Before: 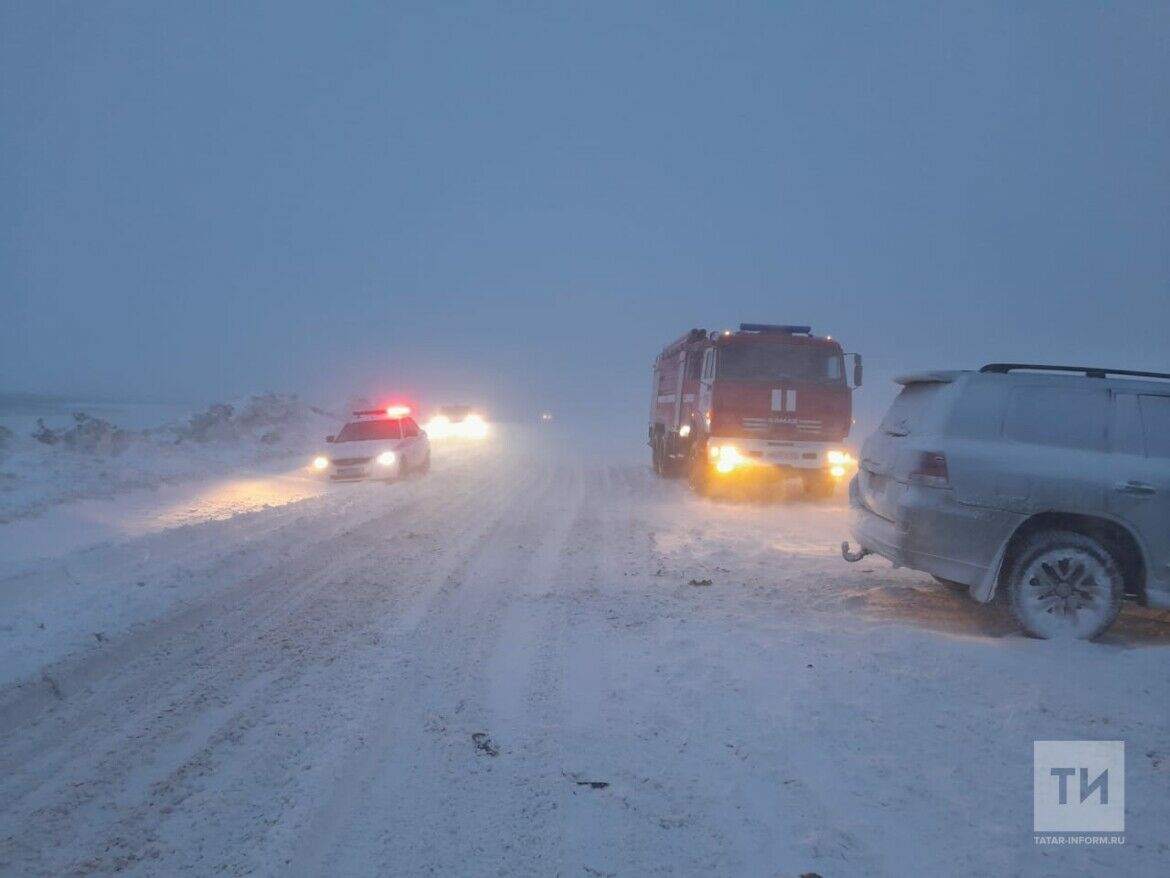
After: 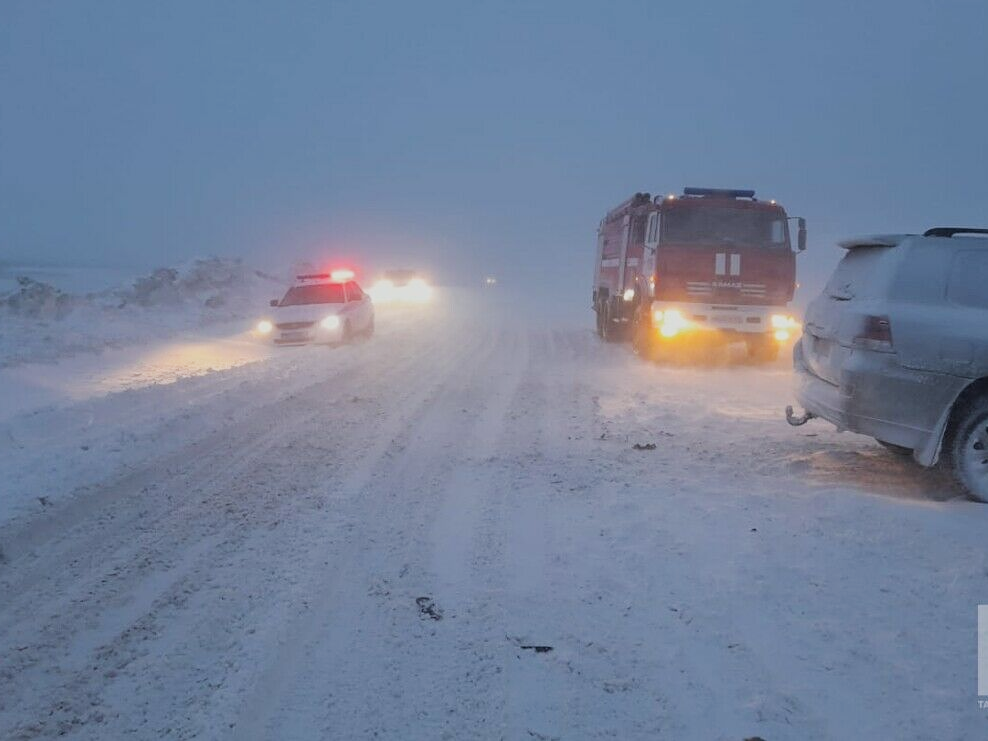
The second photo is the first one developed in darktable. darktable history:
crop and rotate: left 4.842%, top 15.51%, right 10.668%
sharpen: amount 0.2
filmic rgb: black relative exposure -7.65 EV, hardness 4.02, contrast 1.1, highlights saturation mix -30%
